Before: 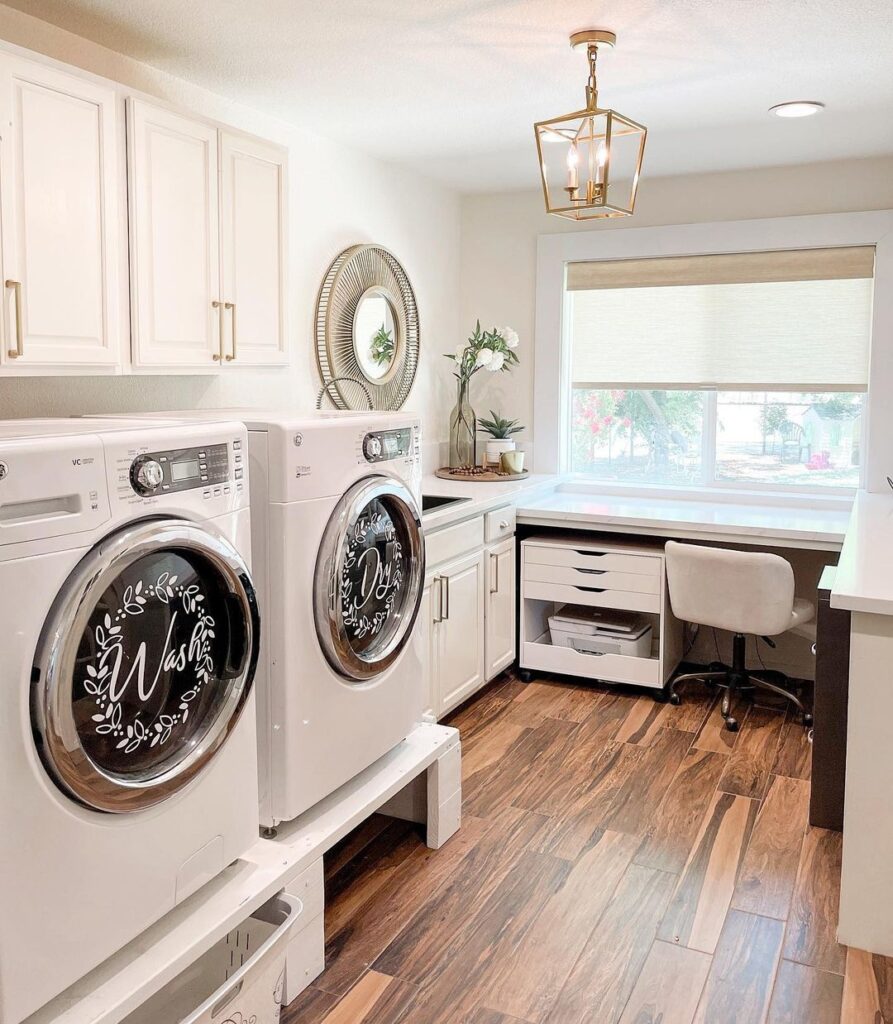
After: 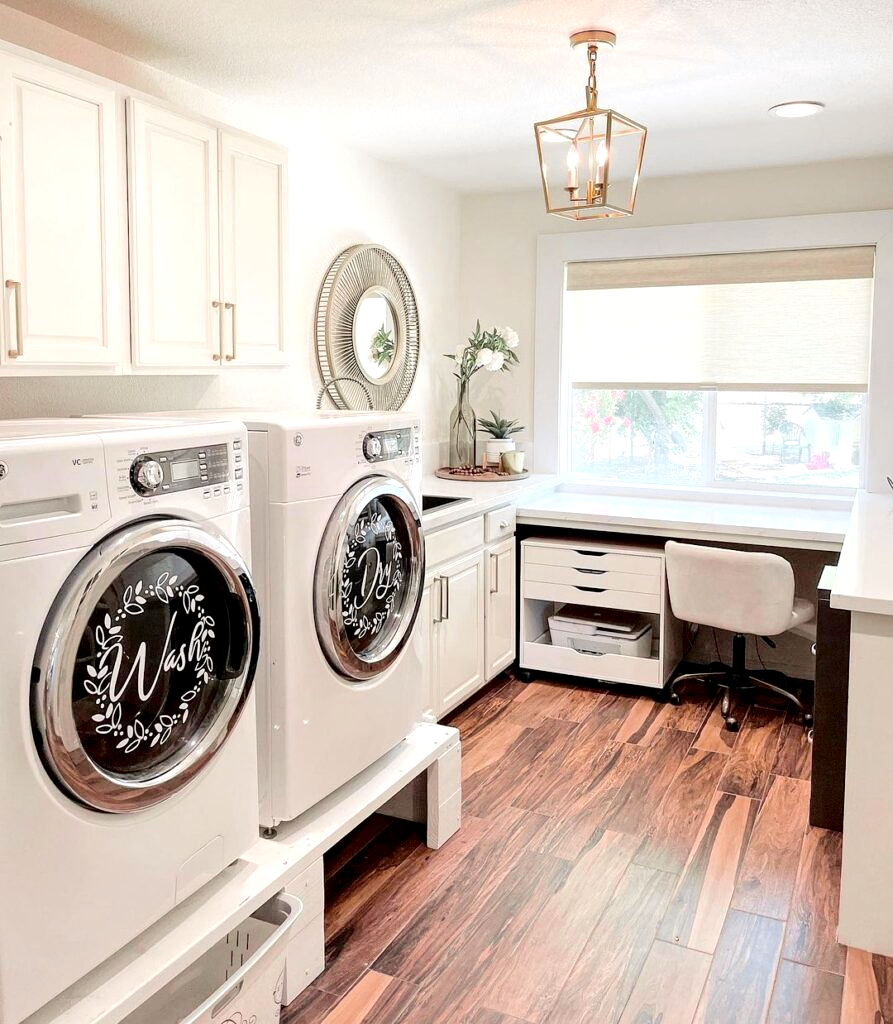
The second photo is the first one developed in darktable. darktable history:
local contrast: highlights 106%, shadows 98%, detail 119%, midtone range 0.2
tone curve: curves: ch0 [(0.003, 0) (0.066, 0.017) (0.163, 0.09) (0.264, 0.238) (0.395, 0.421) (0.517, 0.575) (0.633, 0.687) (0.791, 0.814) (1, 1)]; ch1 [(0, 0) (0.149, 0.17) (0.327, 0.339) (0.39, 0.403) (0.456, 0.463) (0.501, 0.502) (0.512, 0.507) (0.53, 0.533) (0.575, 0.592) (0.671, 0.655) (0.729, 0.679) (1, 1)]; ch2 [(0, 0) (0.337, 0.382) (0.464, 0.47) (0.501, 0.502) (0.527, 0.532) (0.563, 0.555) (0.615, 0.61) (0.663, 0.68) (1, 1)], color space Lab, independent channels, preserve colors none
levels: levels [0, 0.48, 0.961]
